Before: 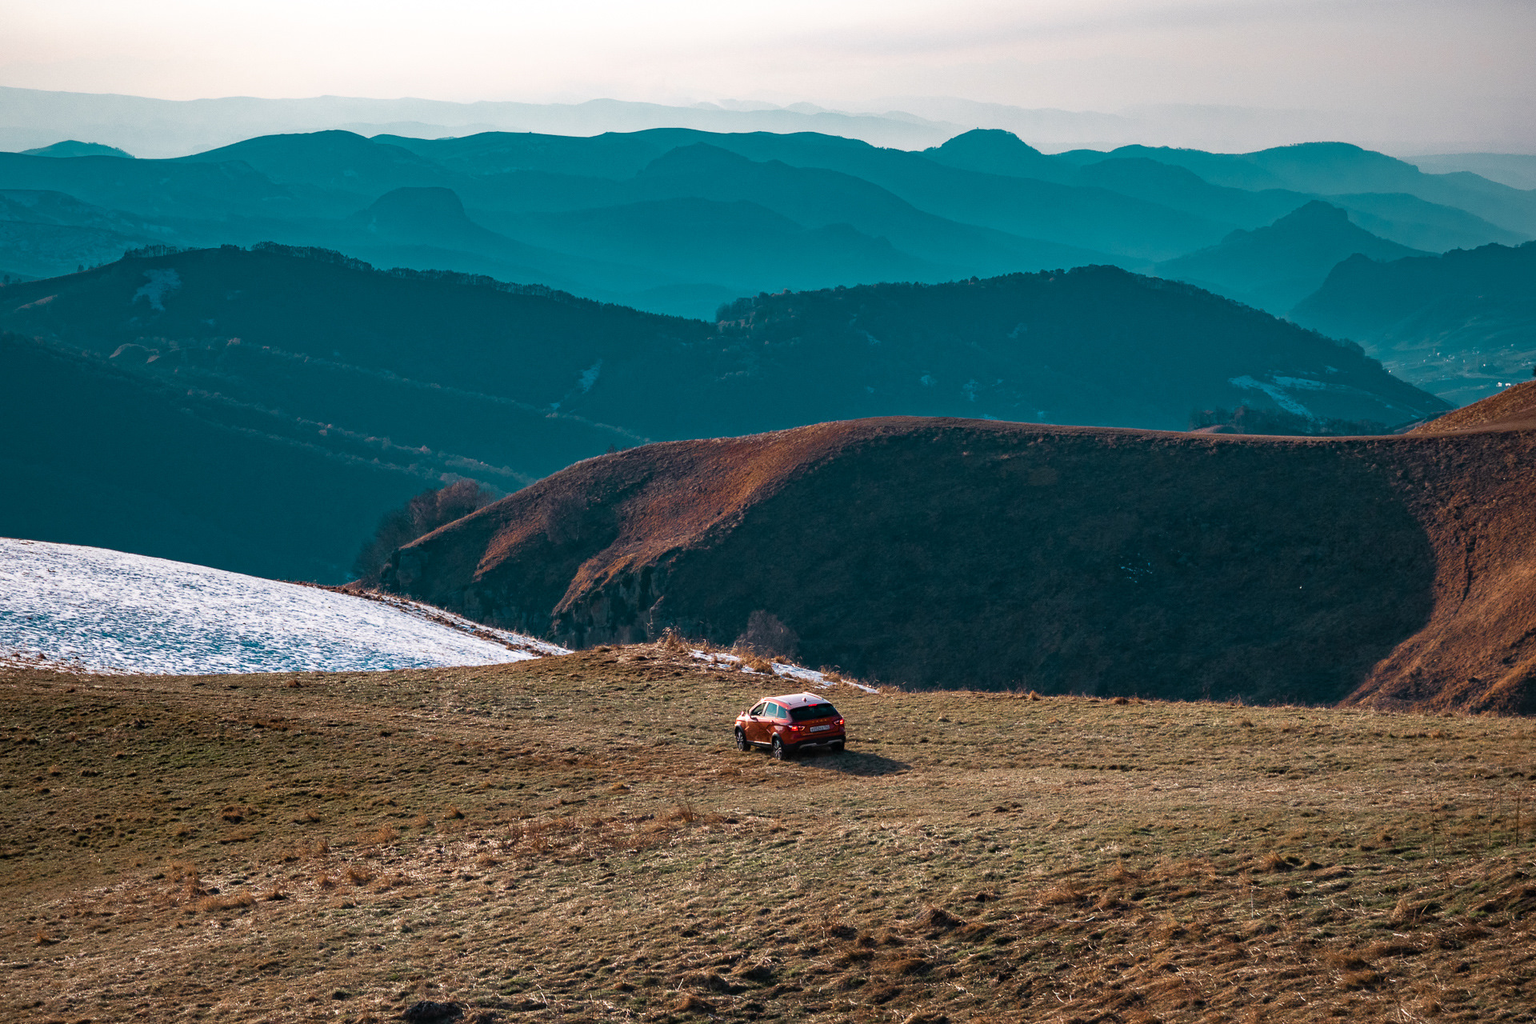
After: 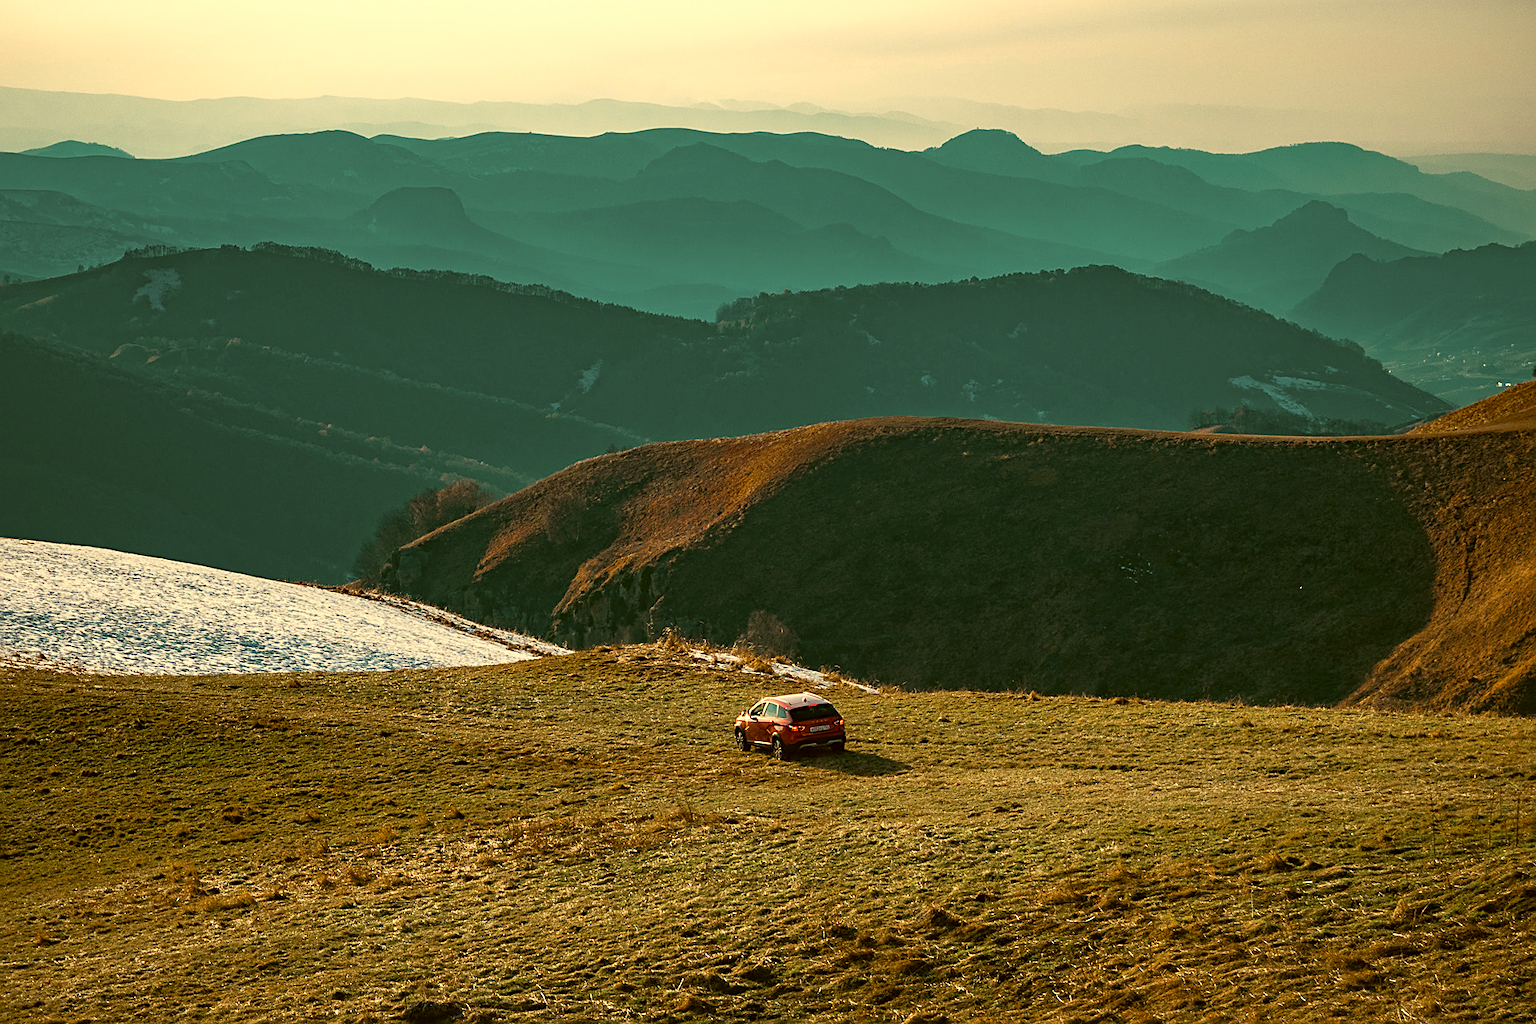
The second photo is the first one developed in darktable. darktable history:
sharpen: on, module defaults
color correction: highlights a* 0.11, highlights b* 29.77, shadows a* -0.191, shadows b* 21.8
